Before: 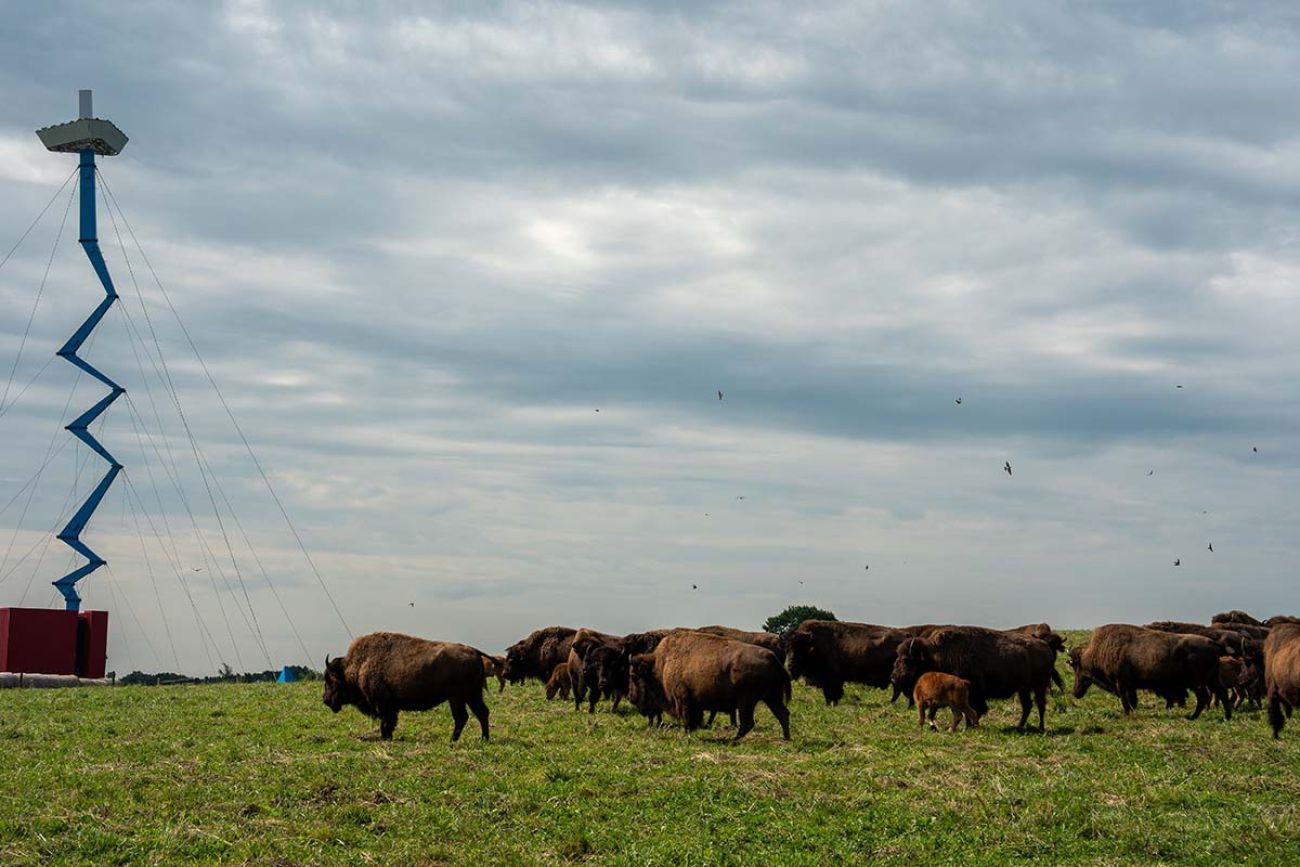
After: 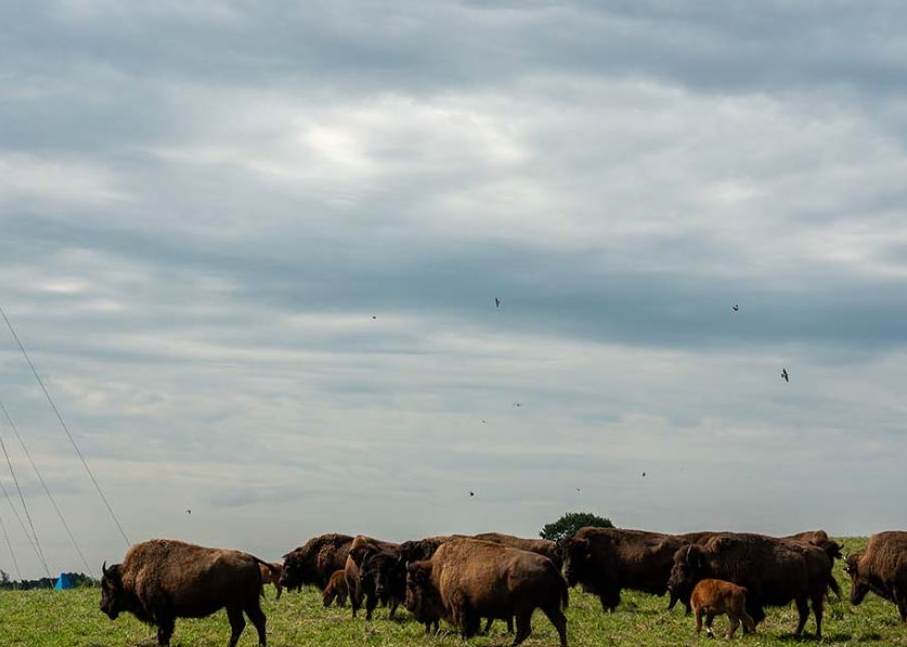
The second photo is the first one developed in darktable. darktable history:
crop and rotate: left 17.157%, top 10.779%, right 13.026%, bottom 14.502%
